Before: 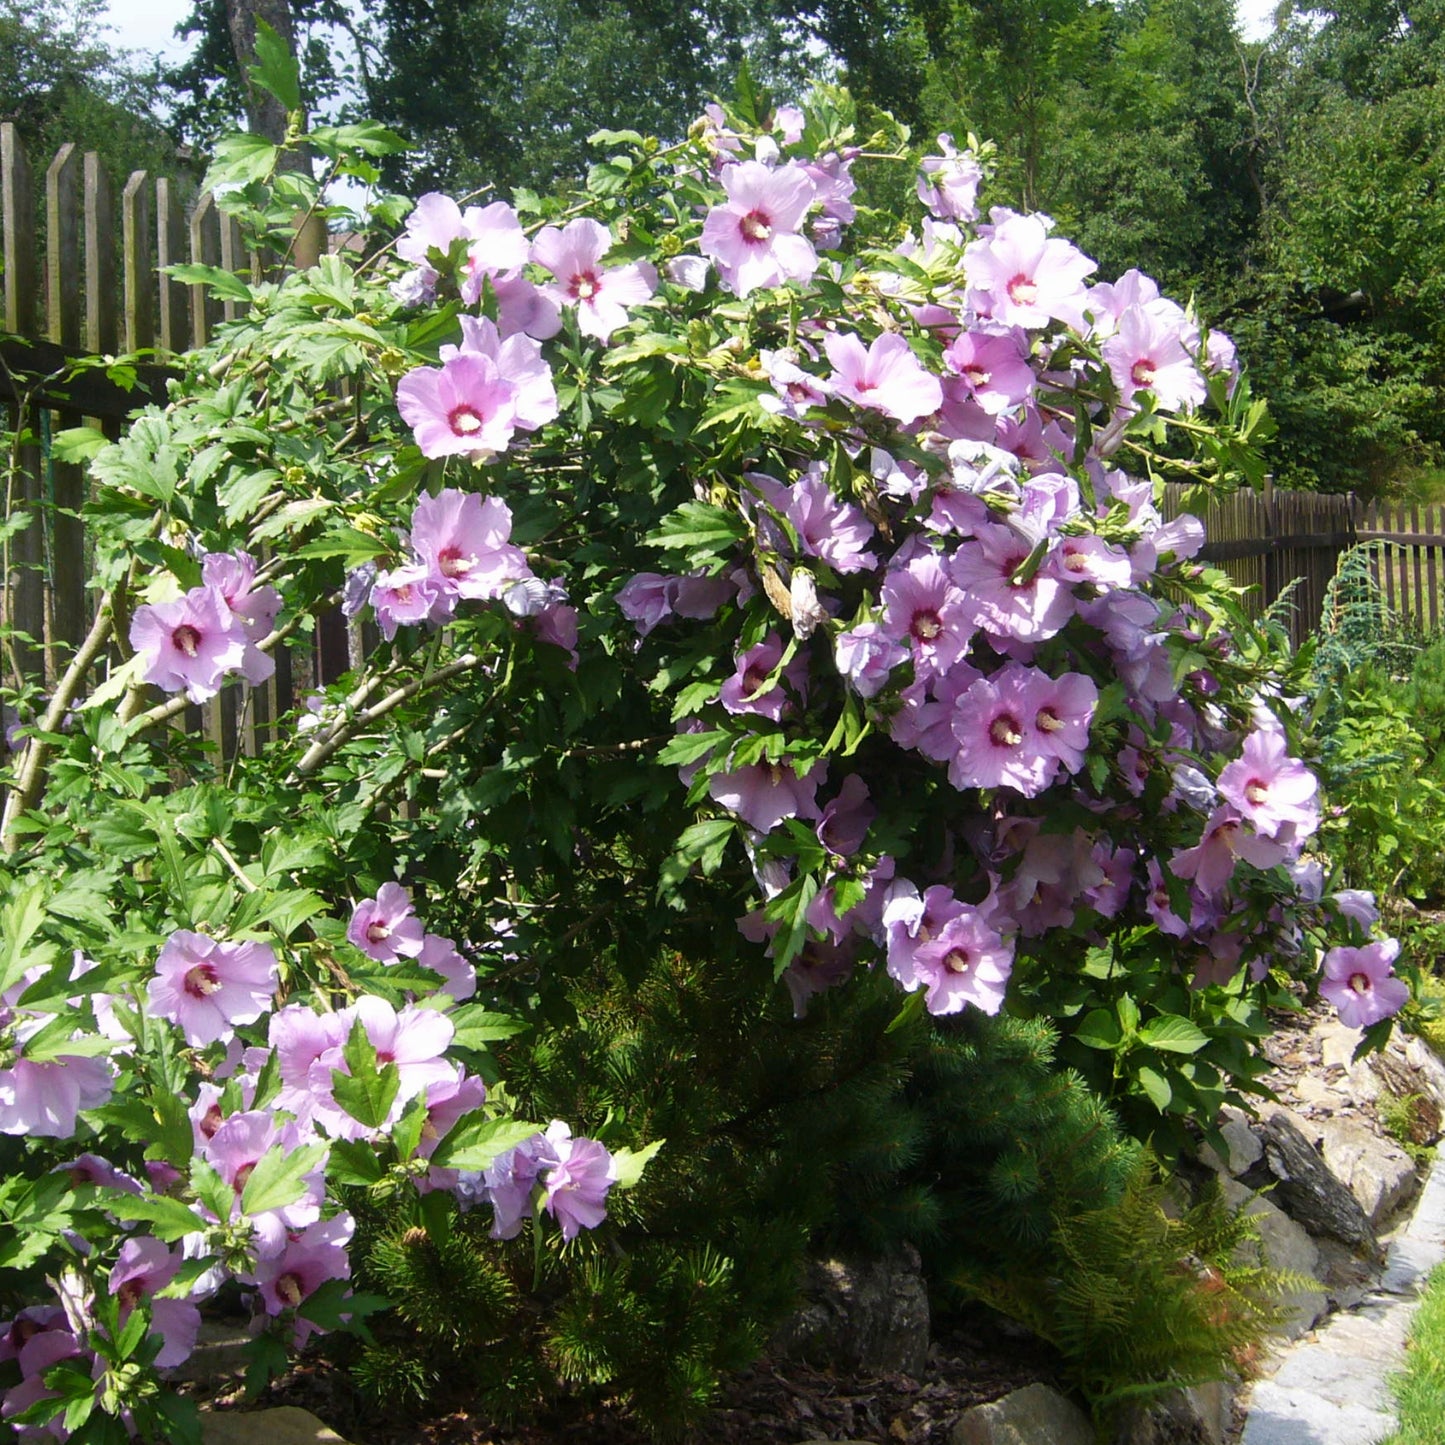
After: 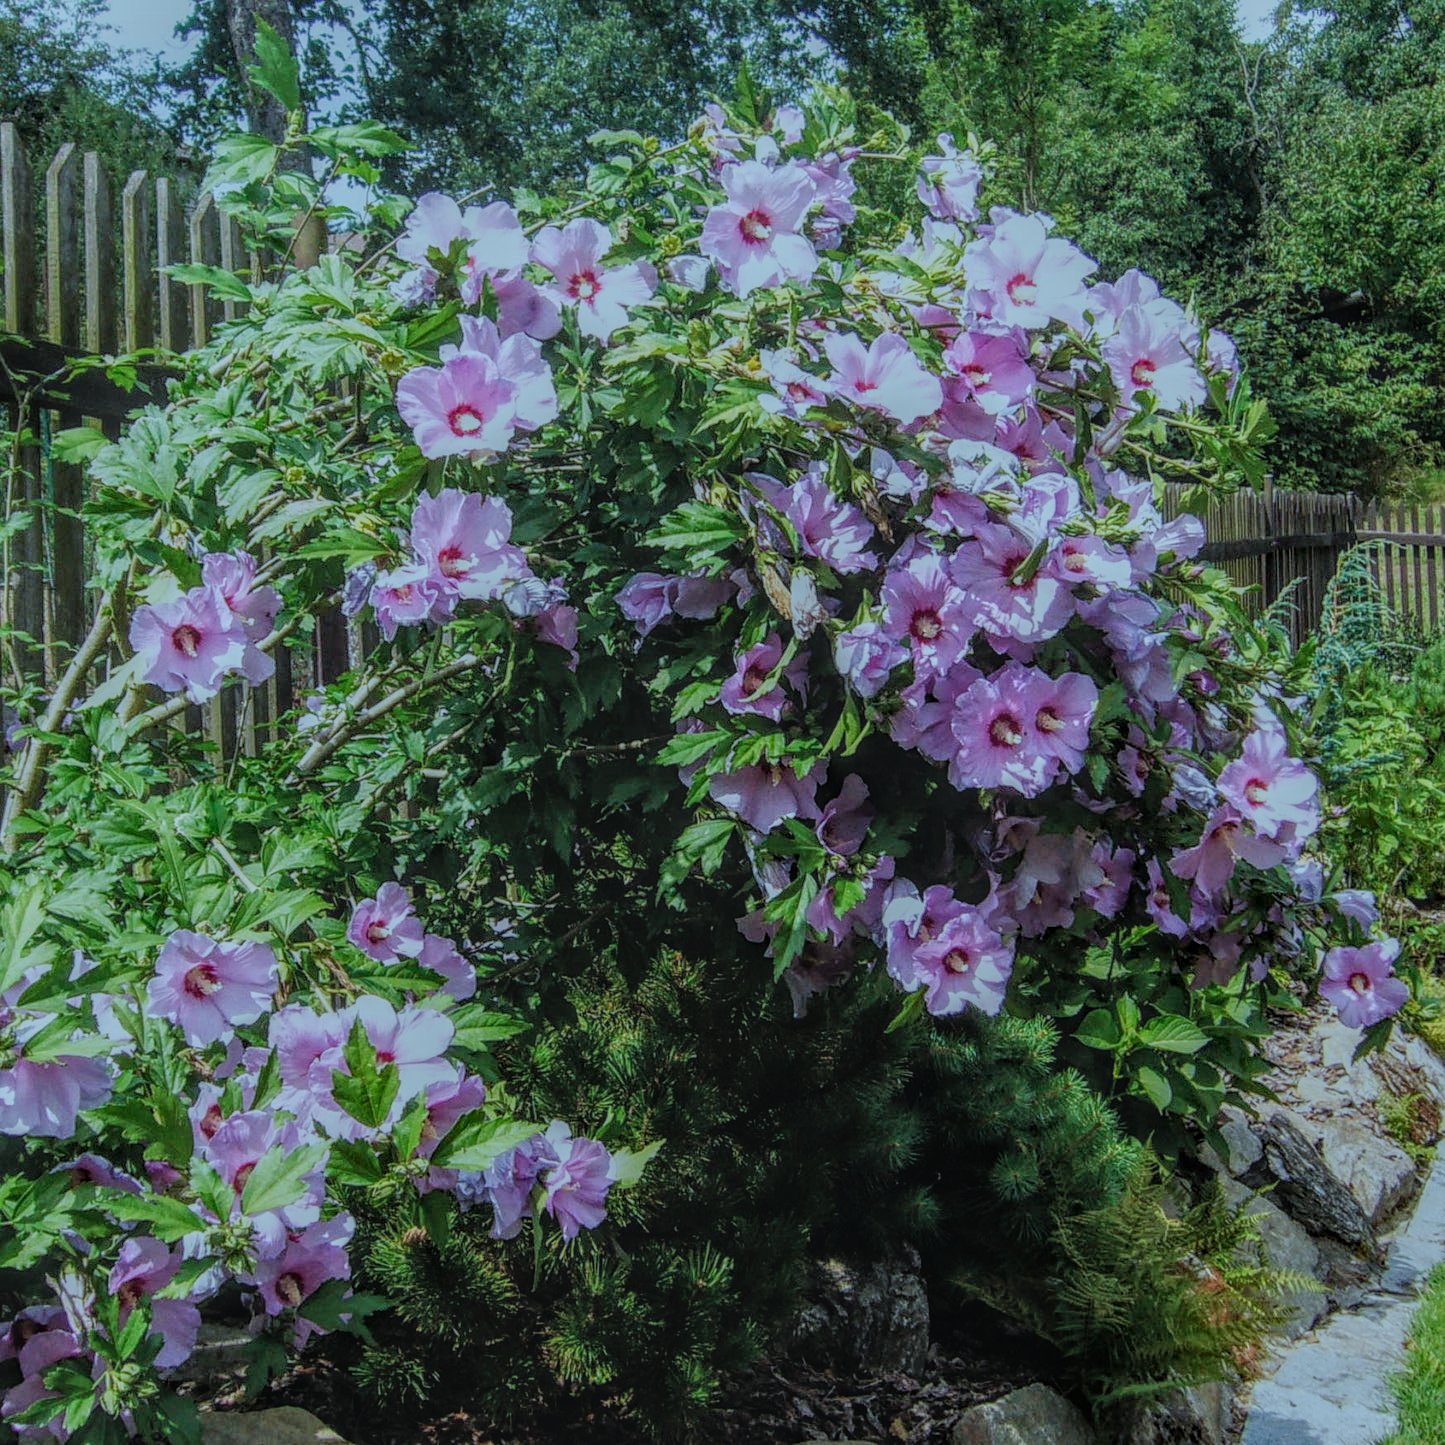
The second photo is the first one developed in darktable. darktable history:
sharpen: amount 0.212
color correction: highlights a* -10.48, highlights b* -19.01
local contrast: highlights 20%, shadows 24%, detail 199%, midtone range 0.2
filmic rgb: black relative exposure -7.65 EV, white relative exposure 4.56 EV, hardness 3.61, iterations of high-quality reconstruction 0
tone equalizer: -8 EV 0.081 EV, edges refinement/feathering 500, mask exposure compensation -1.57 EV, preserve details no
